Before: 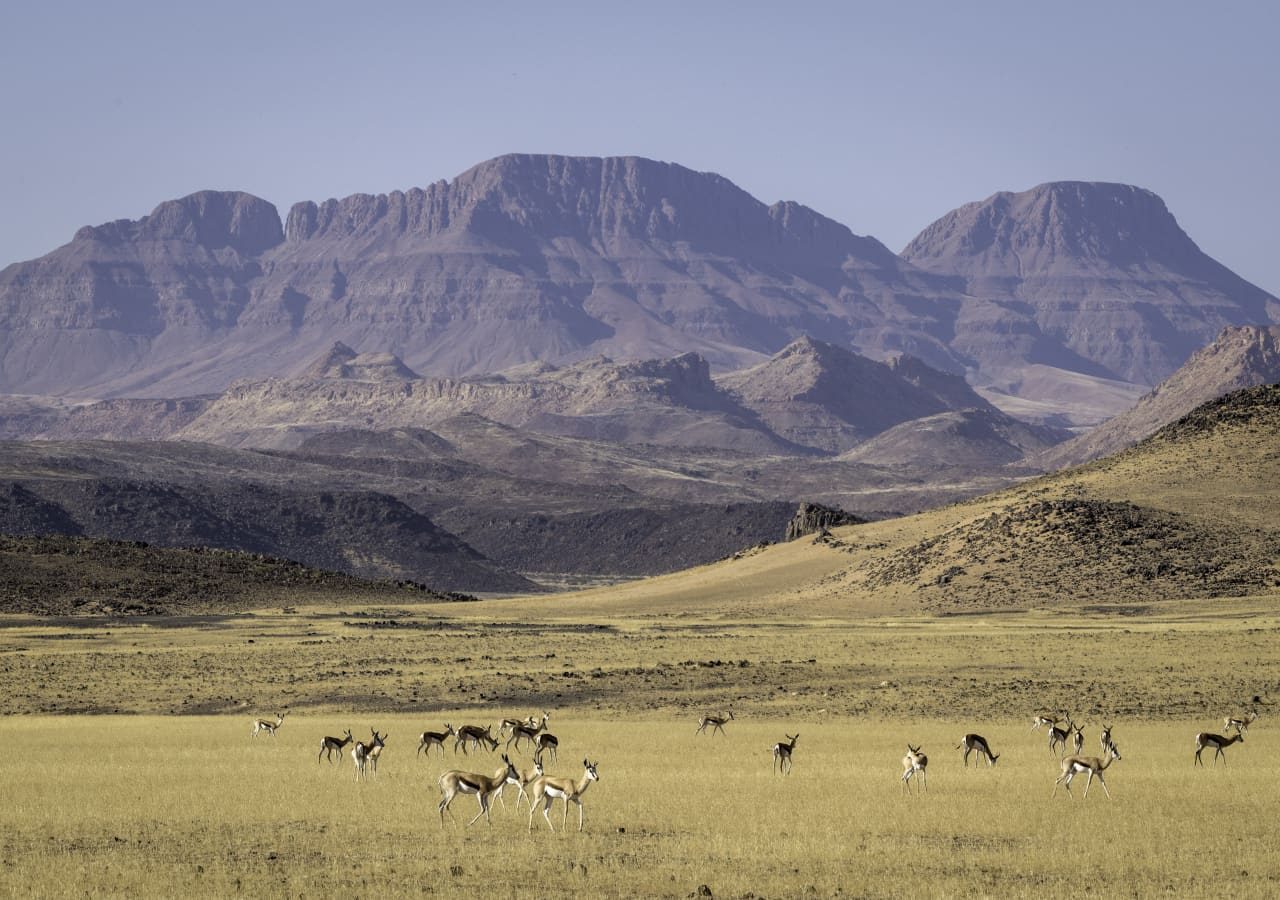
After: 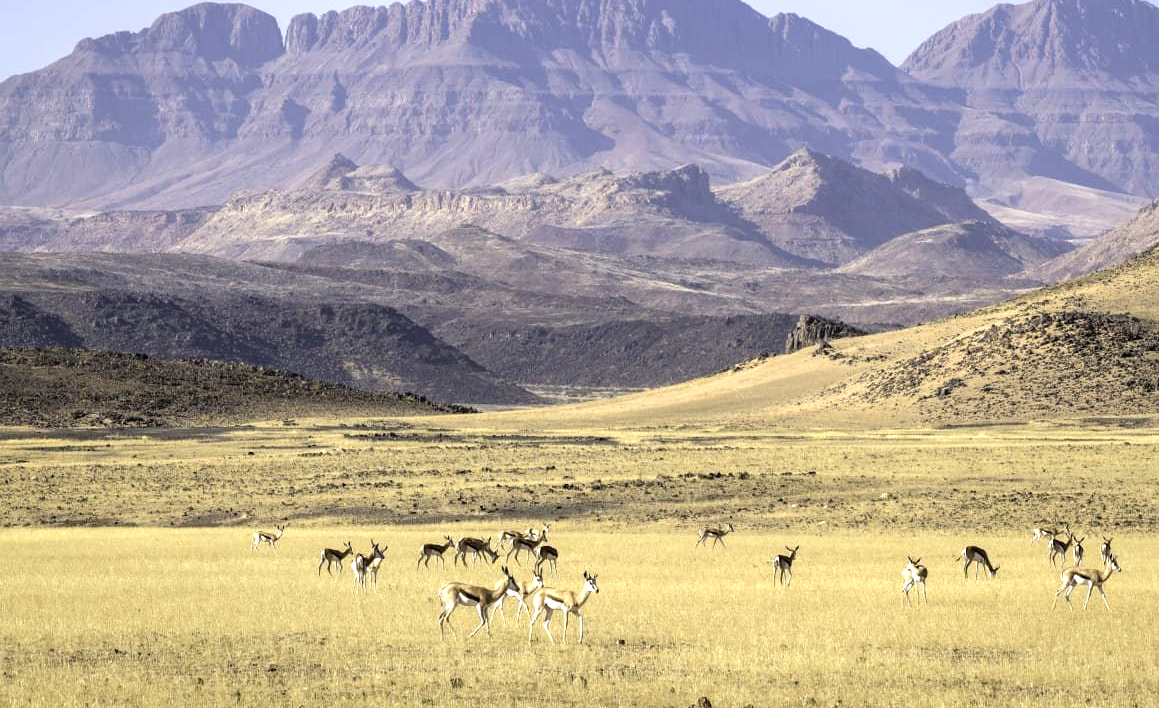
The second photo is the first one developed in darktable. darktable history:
exposure: exposure 0.943 EV, compensate highlight preservation false
crop: top 20.916%, right 9.437%, bottom 0.316%
